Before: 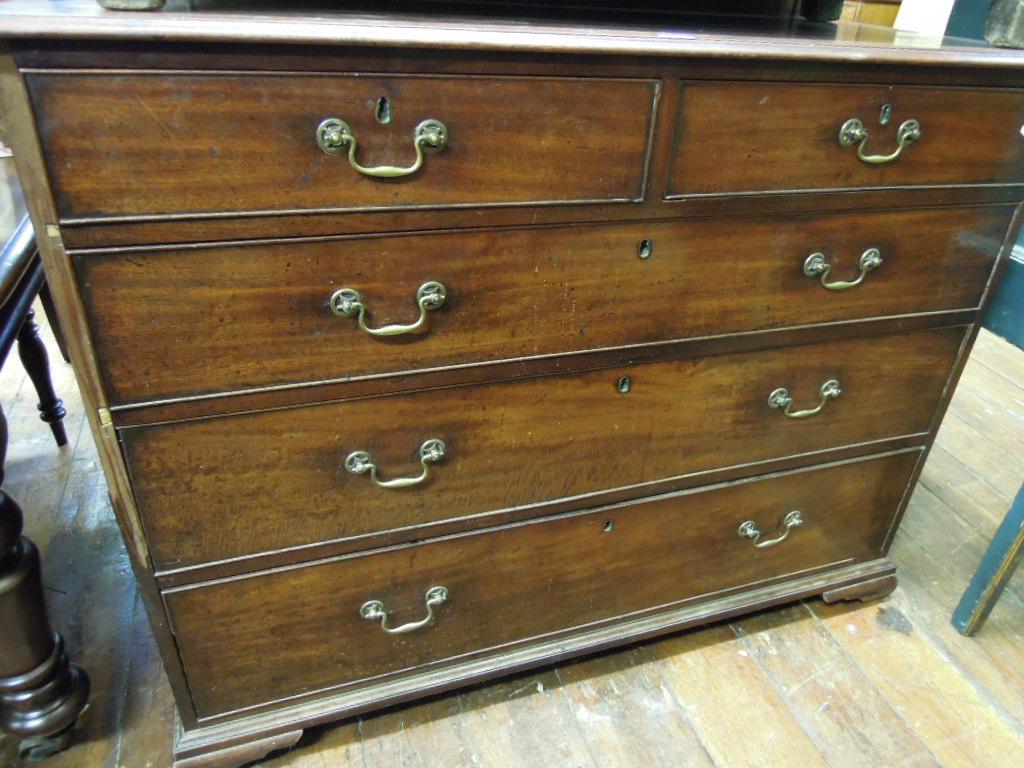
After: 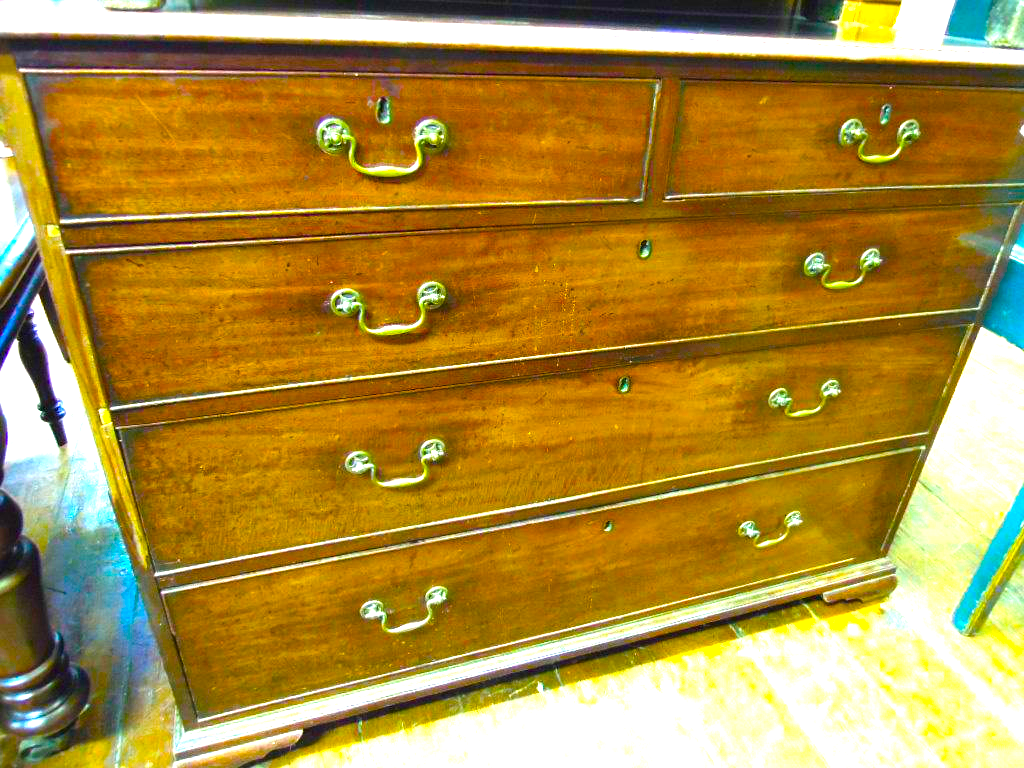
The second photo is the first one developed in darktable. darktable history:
color balance rgb: linear chroma grading › global chroma 14.553%, perceptual saturation grading › global saturation 64.628%, perceptual saturation grading › highlights 59.643%, perceptual saturation grading › mid-tones 49.561%, perceptual saturation grading › shadows 49.771%, perceptual brilliance grading › global brilliance 12.138%
exposure: black level correction 0, exposure 1.001 EV, compensate exposure bias true, compensate highlight preservation false
